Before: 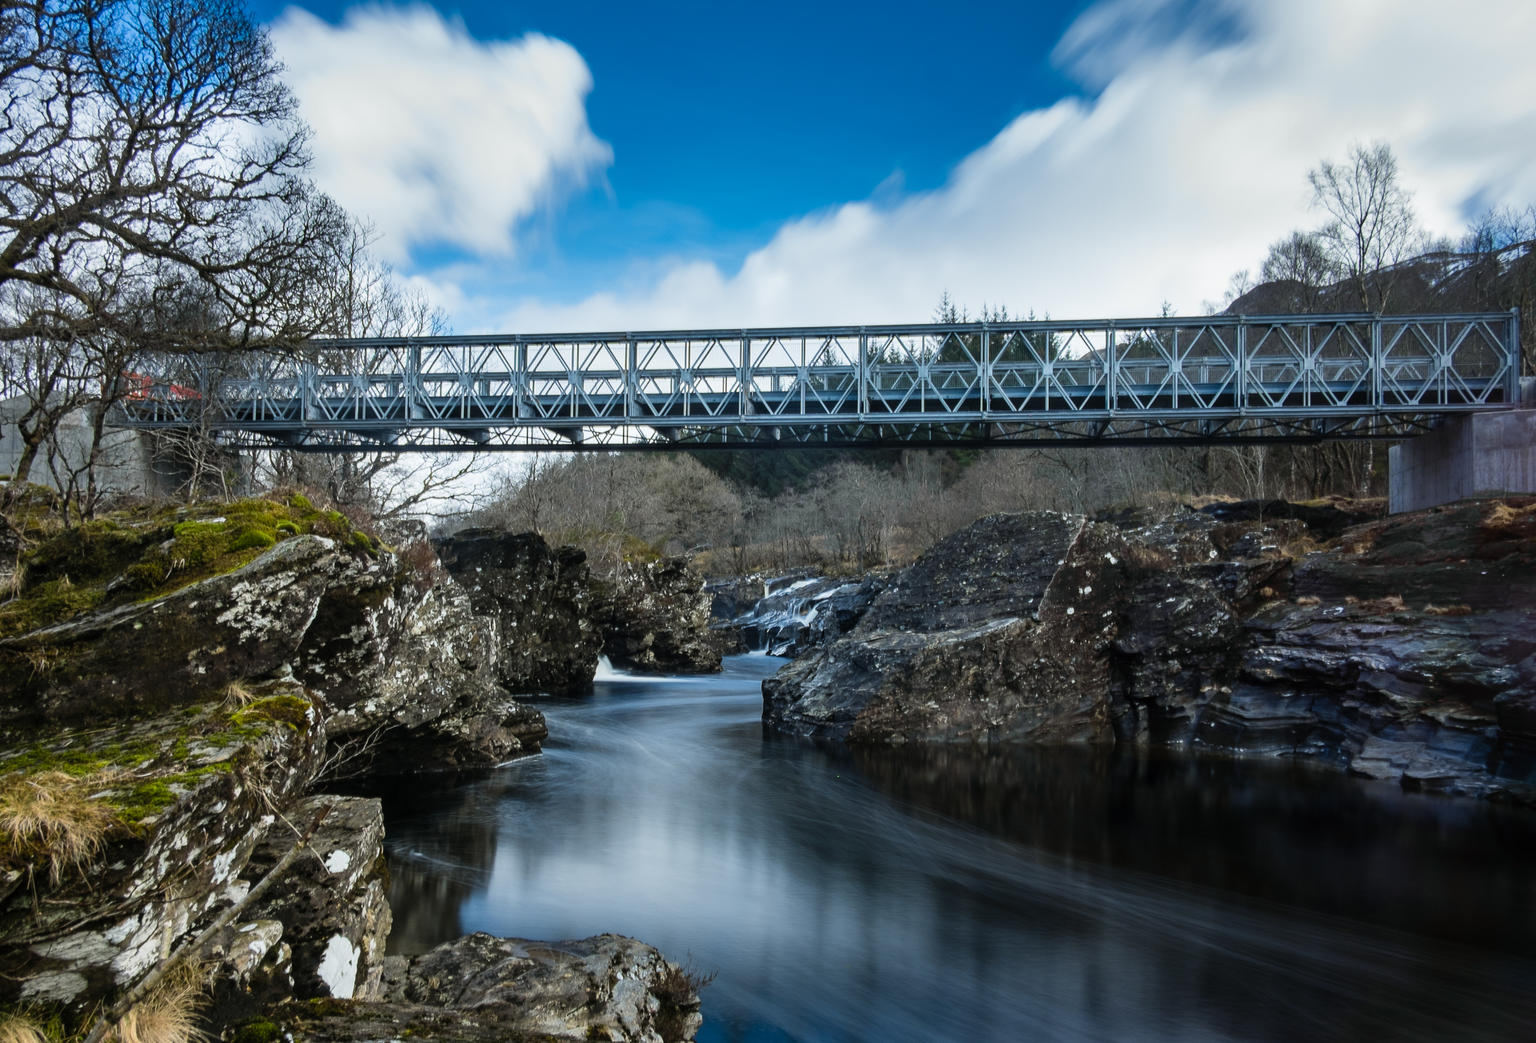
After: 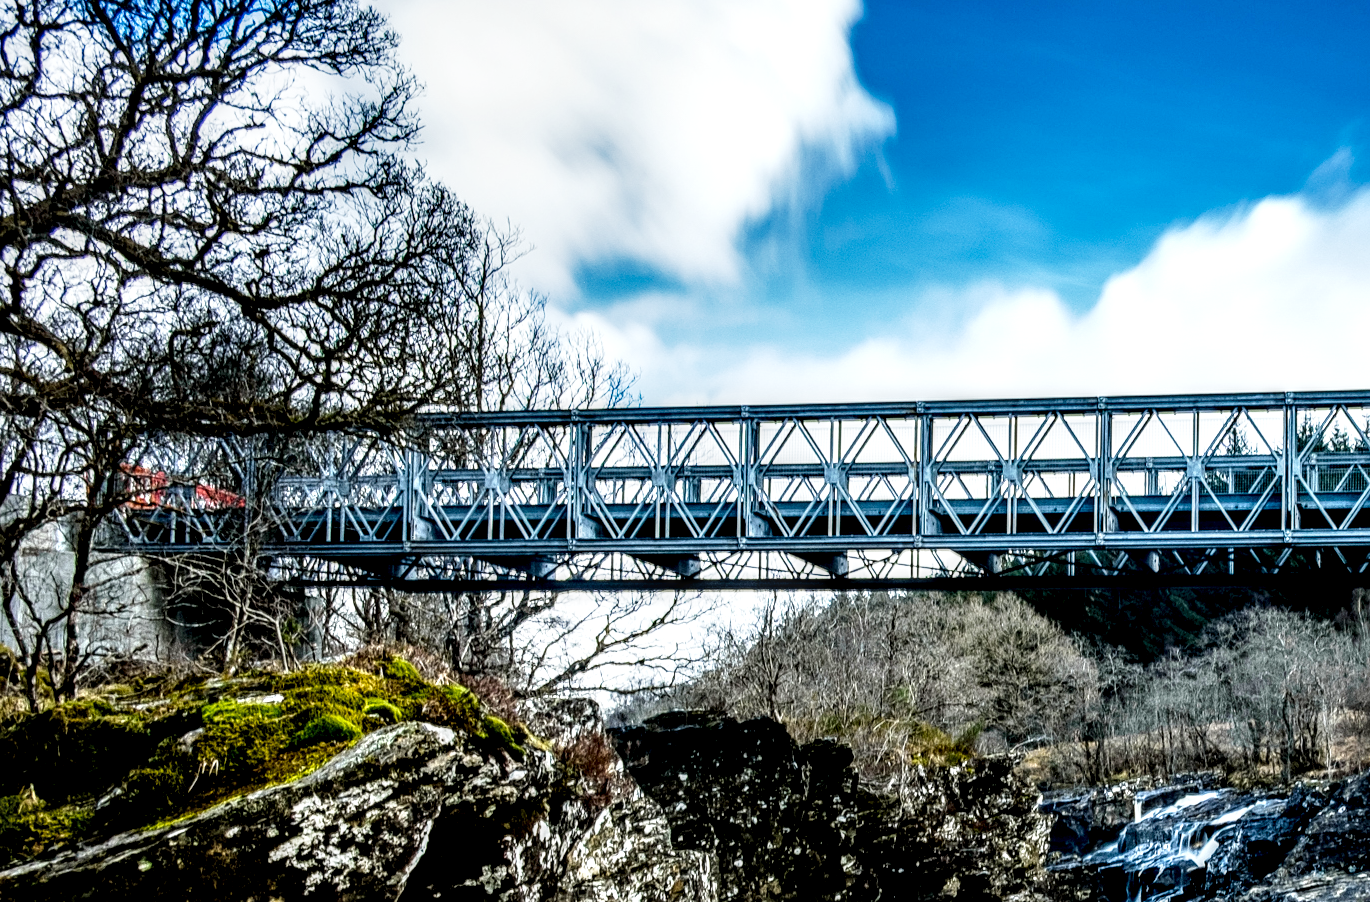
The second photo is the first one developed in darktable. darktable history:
tone curve: curves: ch0 [(0, 0.023) (0.087, 0.065) (0.184, 0.168) (0.45, 0.54) (0.57, 0.683) (0.706, 0.841) (0.877, 0.948) (1, 0.984)]; ch1 [(0, 0) (0.388, 0.369) (0.447, 0.447) (0.505, 0.5) (0.534, 0.528) (0.57, 0.571) (0.592, 0.602) (0.644, 0.663) (1, 1)]; ch2 [(0, 0) (0.314, 0.223) (0.427, 0.405) (0.492, 0.496) (0.524, 0.547) (0.534, 0.57) (0.583, 0.605) (0.673, 0.667) (1, 1)], preserve colors none
crop and rotate: left 3.019%, top 7.494%, right 40.49%, bottom 37.753%
local contrast: highlights 16%, detail 187%
sharpen: amount 0.215
exposure: black level correction 0.017, exposure -0.005 EV, compensate highlight preservation false
